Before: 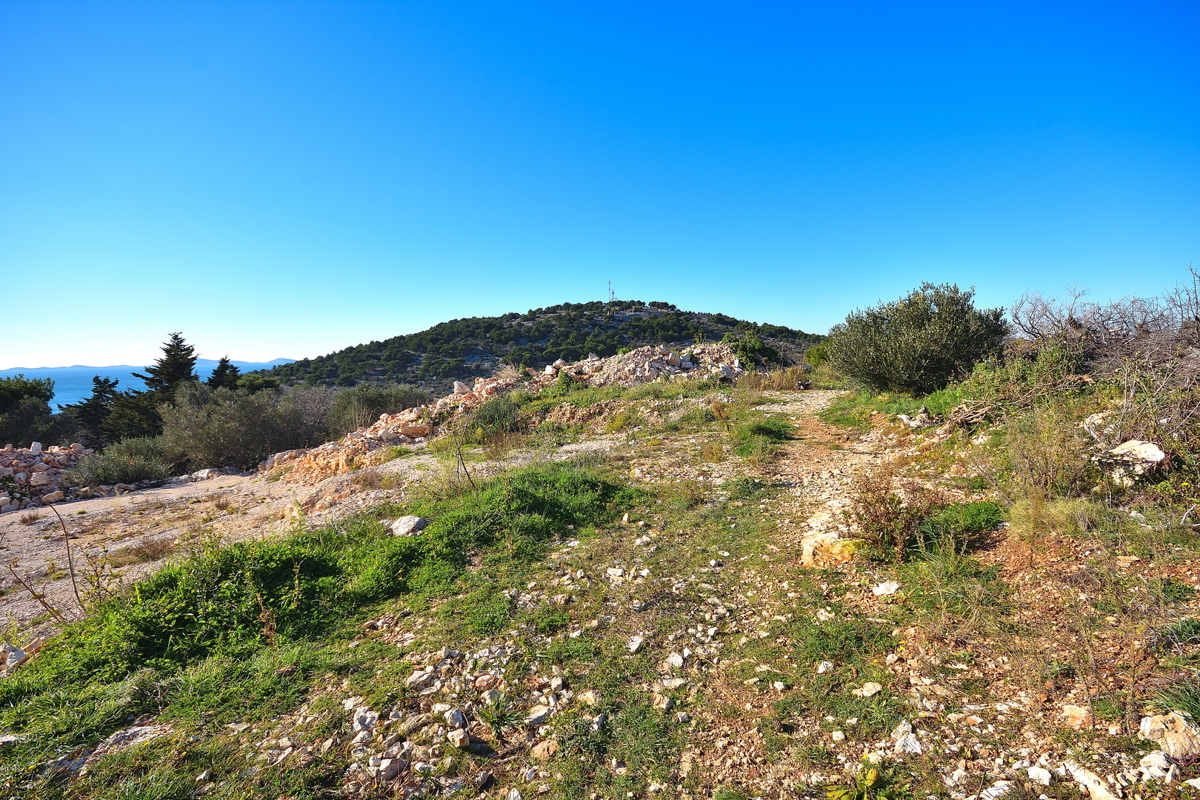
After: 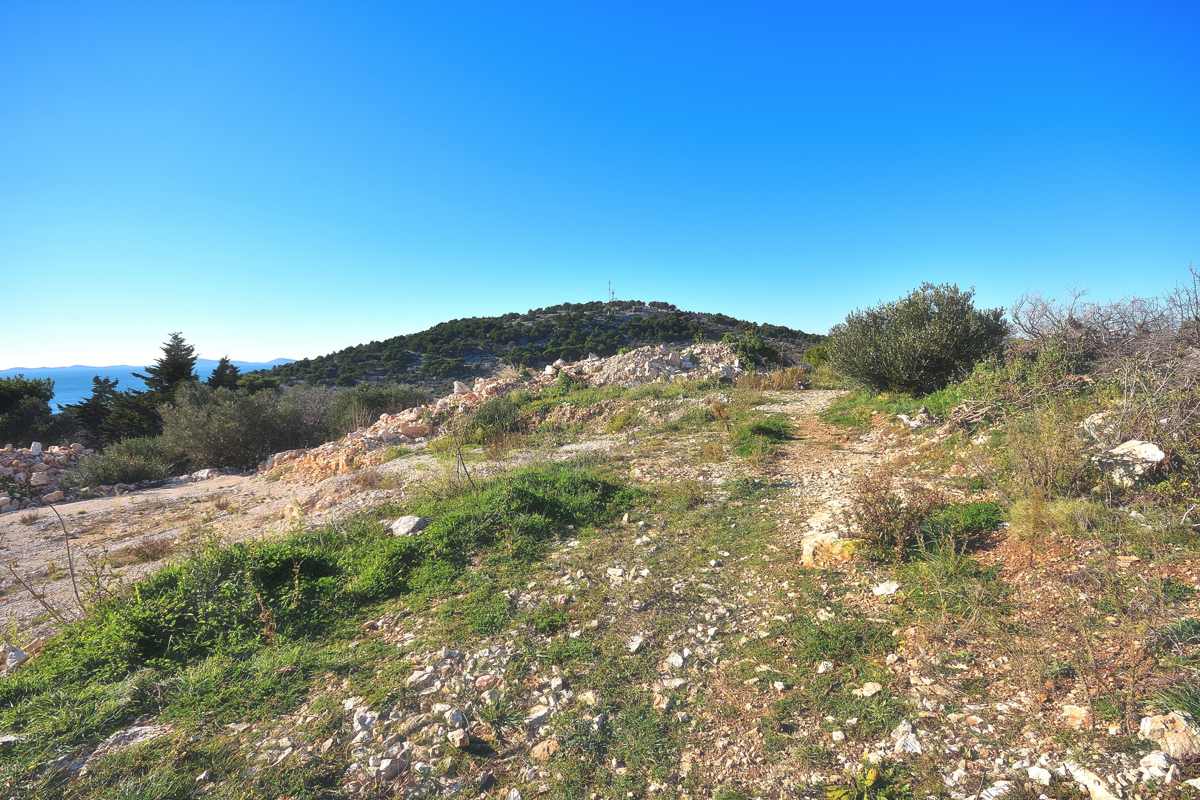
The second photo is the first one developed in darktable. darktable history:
haze removal: strength -0.109, compatibility mode true, adaptive false
